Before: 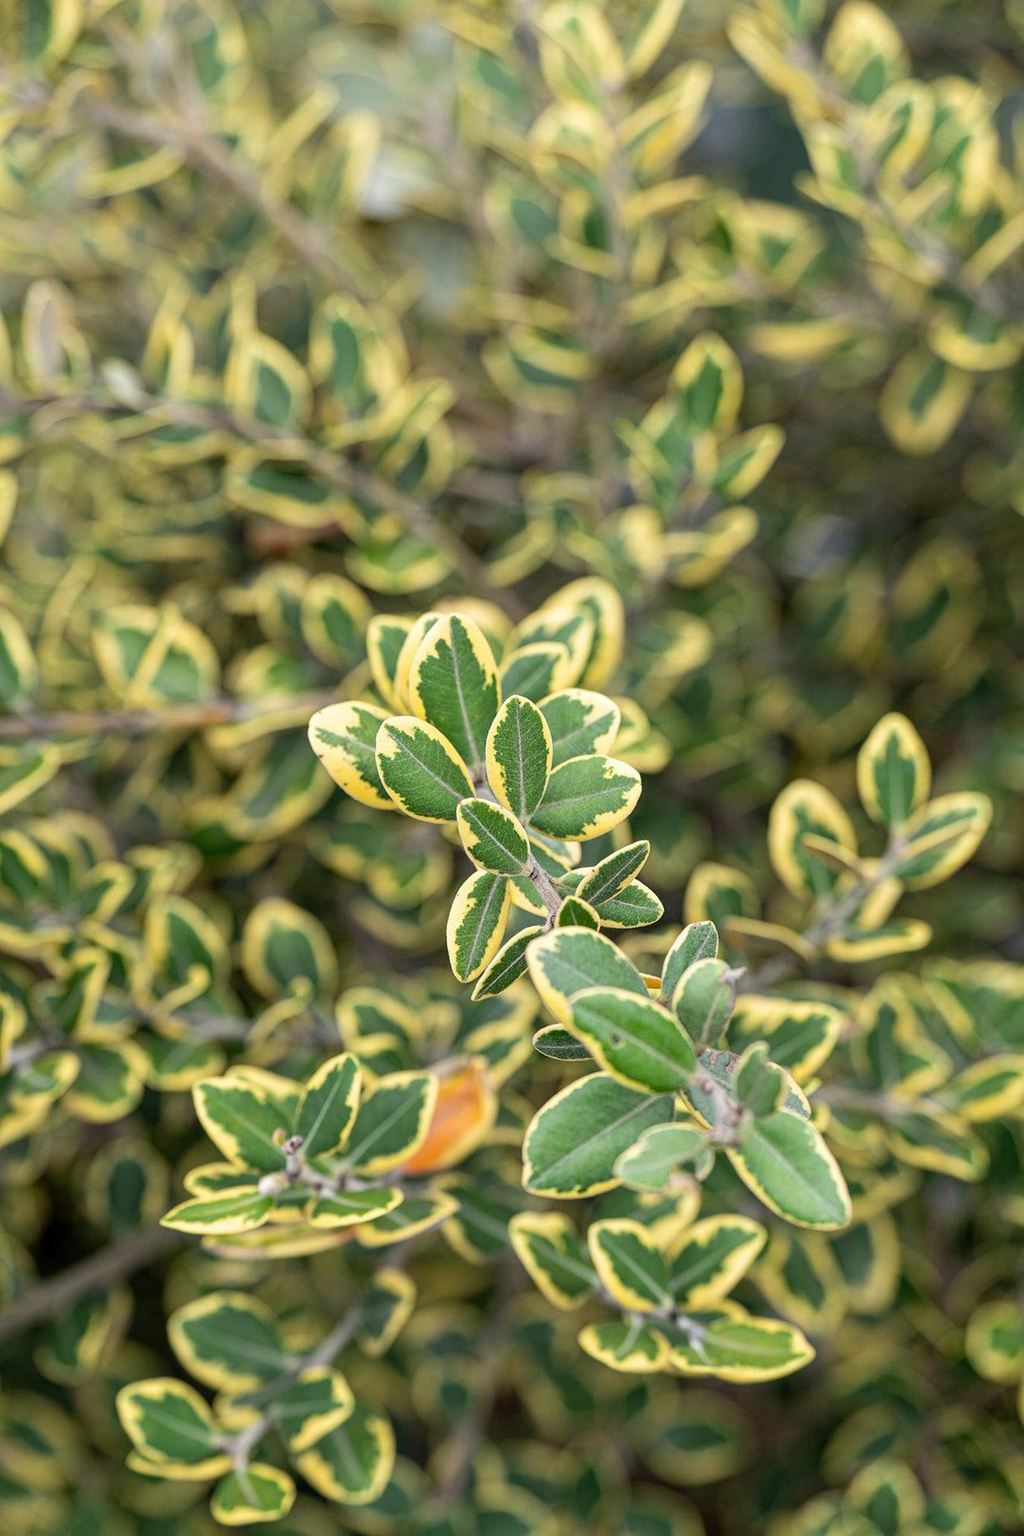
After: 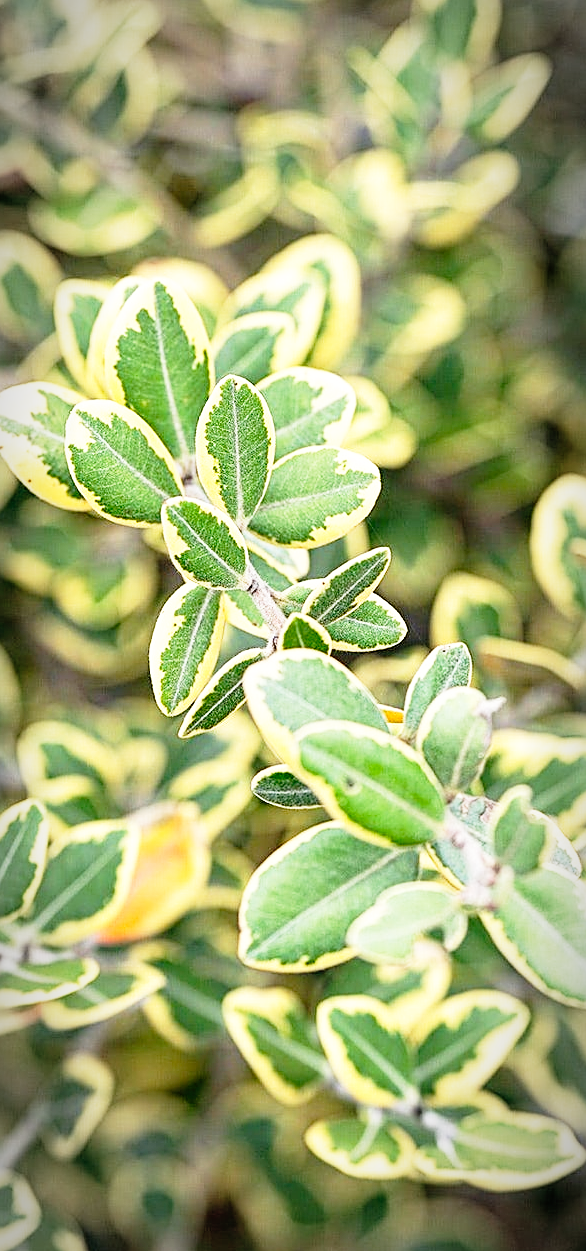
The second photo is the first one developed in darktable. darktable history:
base curve: curves: ch0 [(0, 0) (0.012, 0.01) (0.073, 0.168) (0.31, 0.711) (0.645, 0.957) (1, 1)], preserve colors none
crop: left 31.379%, top 24.658%, right 20.326%, bottom 6.628%
sharpen: on, module defaults
vignetting: automatic ratio true
